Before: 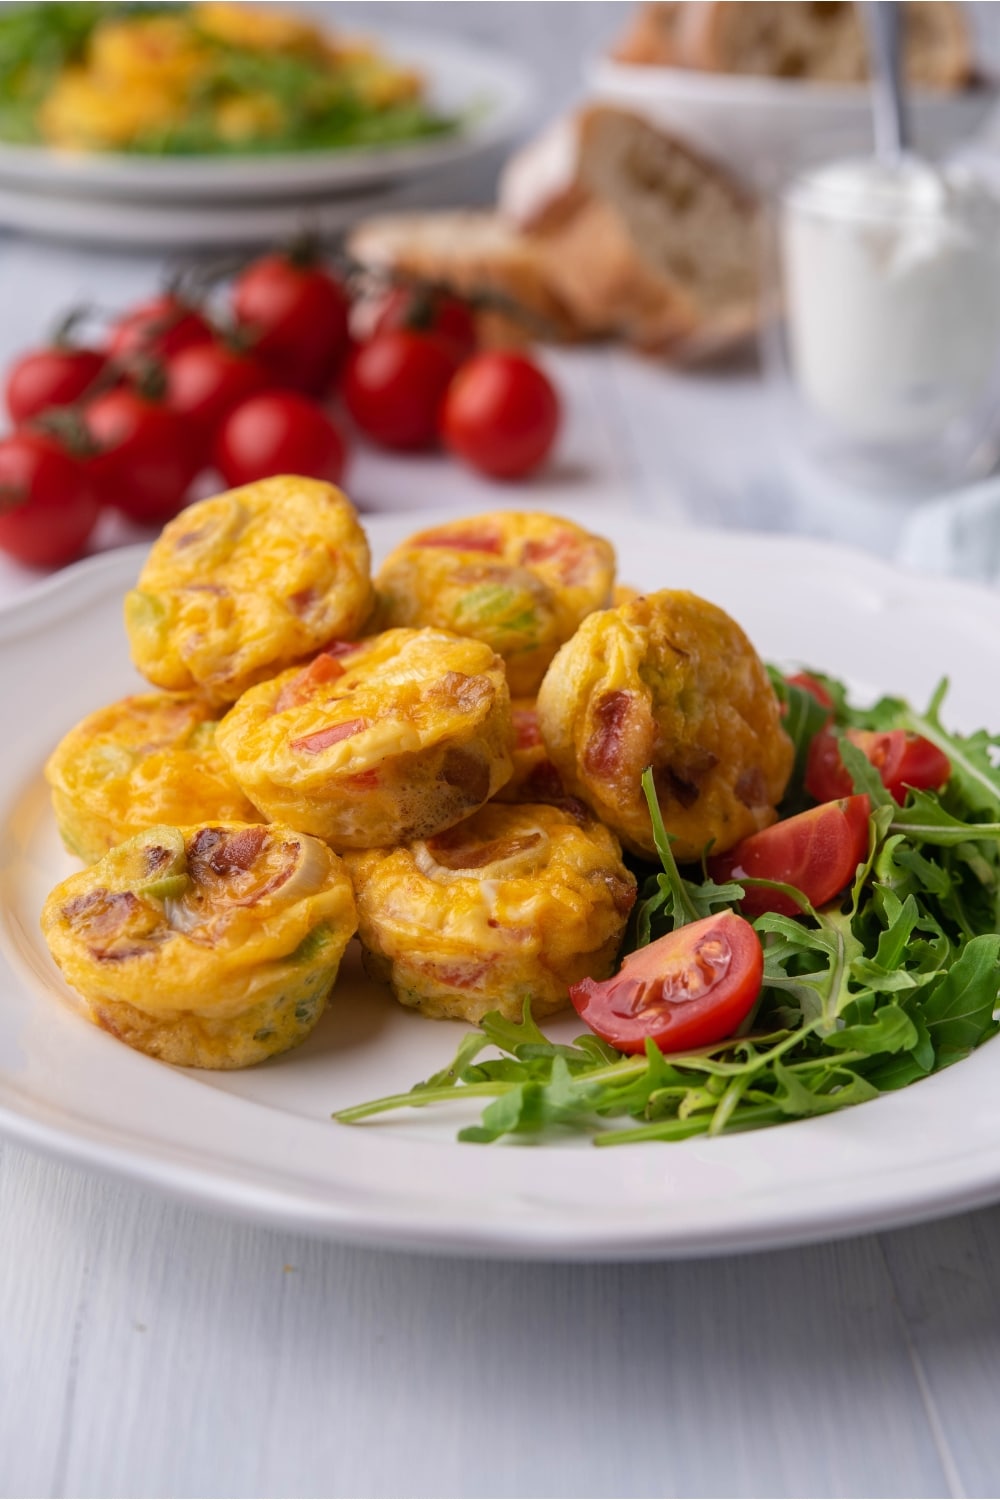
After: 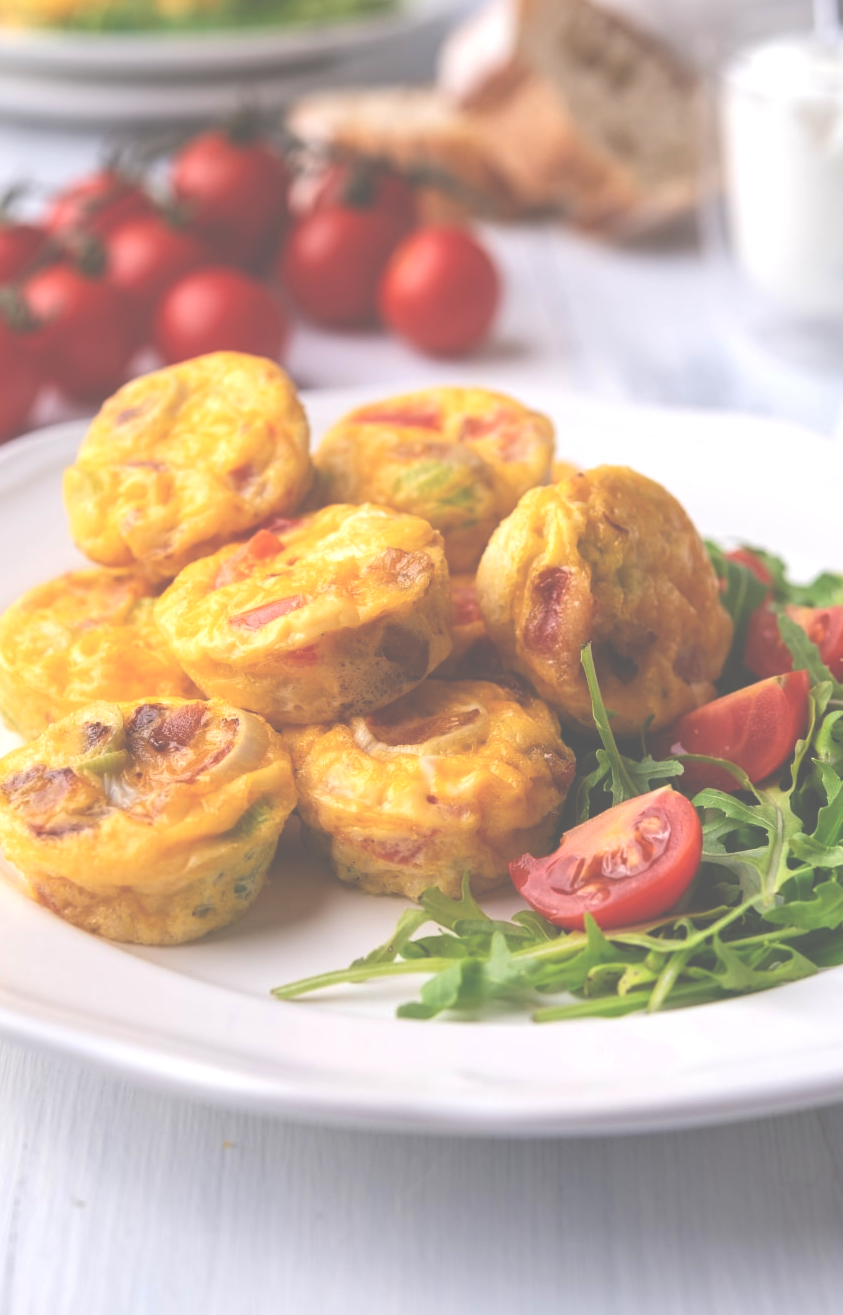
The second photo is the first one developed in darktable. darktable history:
crop: left 6.162%, top 8.297%, right 9.534%, bottom 3.979%
exposure: black level correction -0.073, exposure 0.5 EV, compensate highlight preservation false
tone equalizer: smoothing diameter 24.85%, edges refinement/feathering 8.42, preserve details guided filter
